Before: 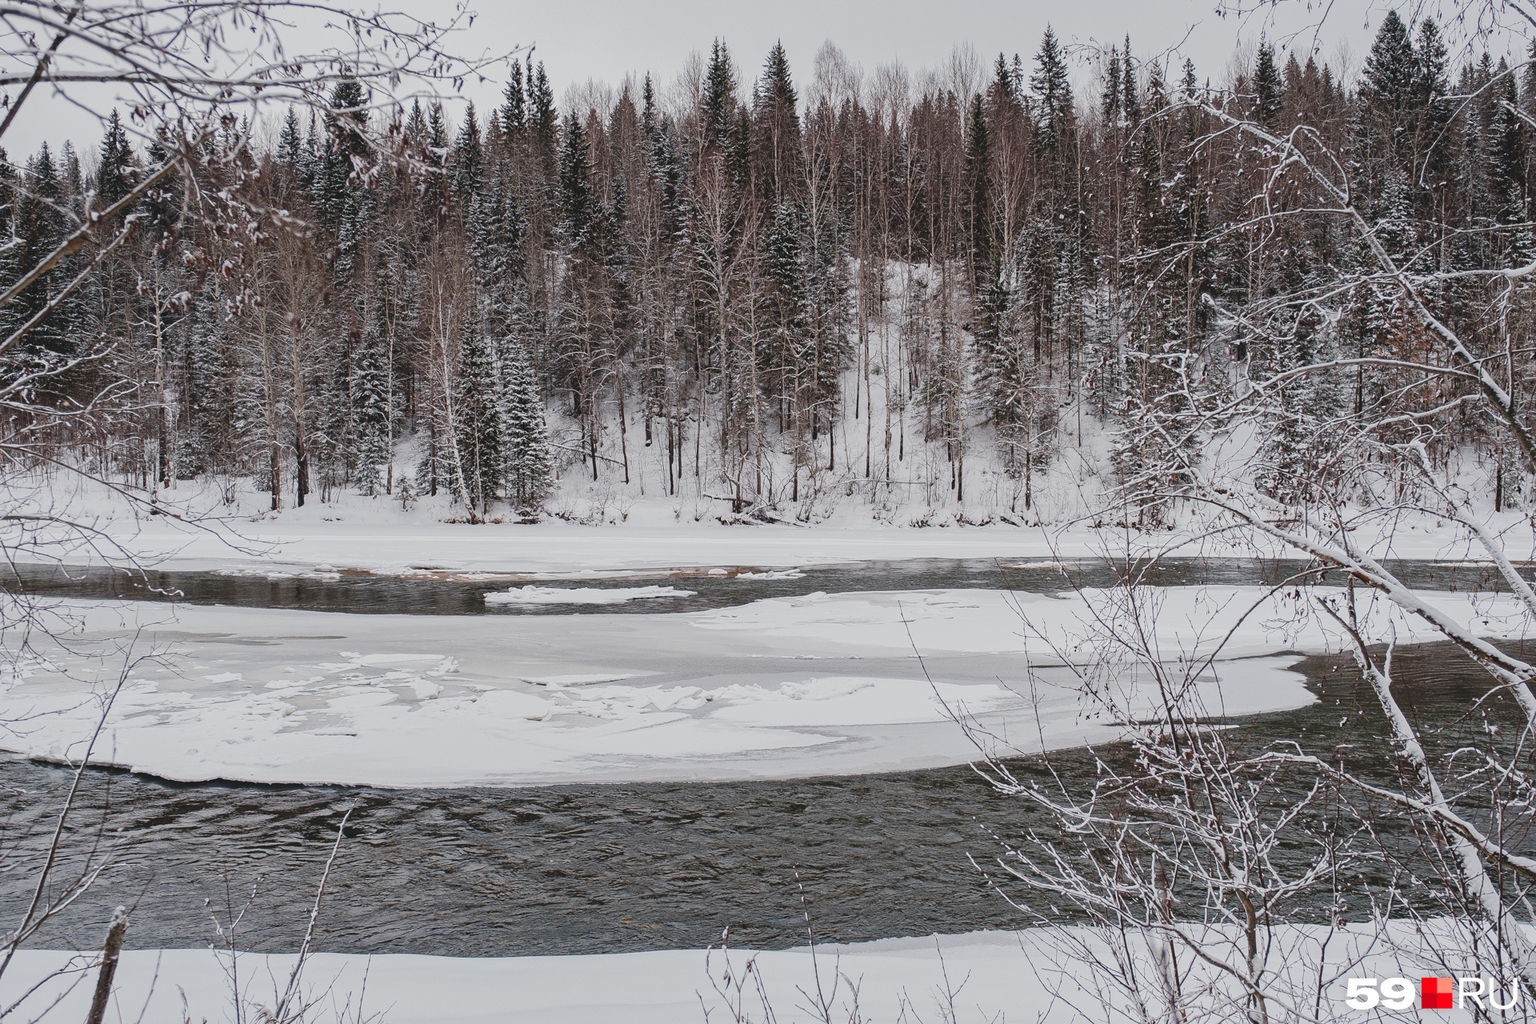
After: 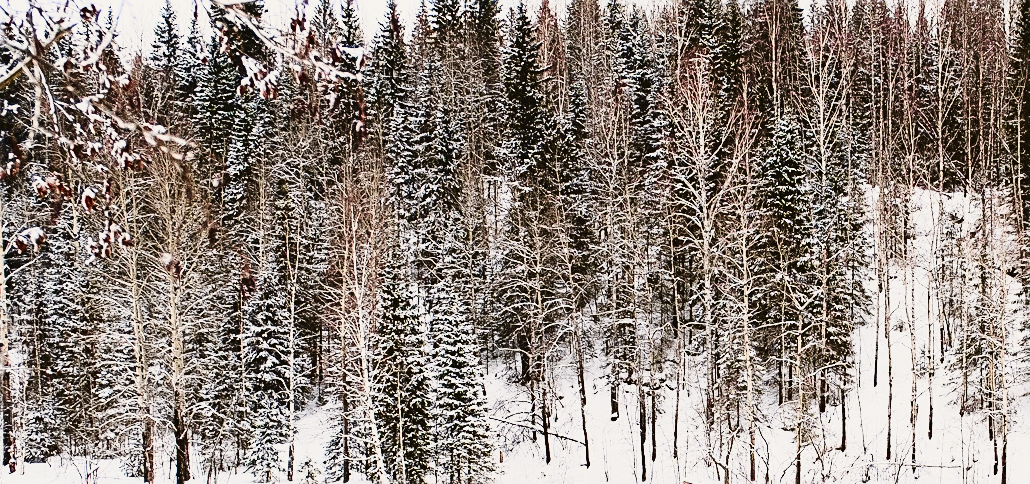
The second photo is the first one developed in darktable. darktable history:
crop: left 10.246%, top 10.711%, right 36.075%, bottom 51.459%
sharpen: on, module defaults
contrast brightness saturation: contrast 0.298
exposure: exposure -0.016 EV, compensate highlight preservation false
tone curve: curves: ch0 [(0, 0.021) (0.049, 0.044) (0.152, 0.14) (0.328, 0.377) (0.473, 0.543) (0.641, 0.705) (0.85, 0.894) (1, 0.969)]; ch1 [(0, 0) (0.302, 0.331) (0.427, 0.433) (0.472, 0.47) (0.502, 0.503) (0.527, 0.524) (0.564, 0.591) (0.602, 0.632) (0.677, 0.701) (0.859, 0.885) (1, 1)]; ch2 [(0, 0) (0.33, 0.301) (0.447, 0.44) (0.487, 0.496) (0.502, 0.516) (0.535, 0.563) (0.565, 0.6) (0.618, 0.629) (1, 1)], color space Lab, independent channels, preserve colors none
base curve: curves: ch0 [(0, 0) (0.005, 0.002) (0.15, 0.3) (0.4, 0.7) (0.75, 0.95) (1, 1)], preserve colors none
